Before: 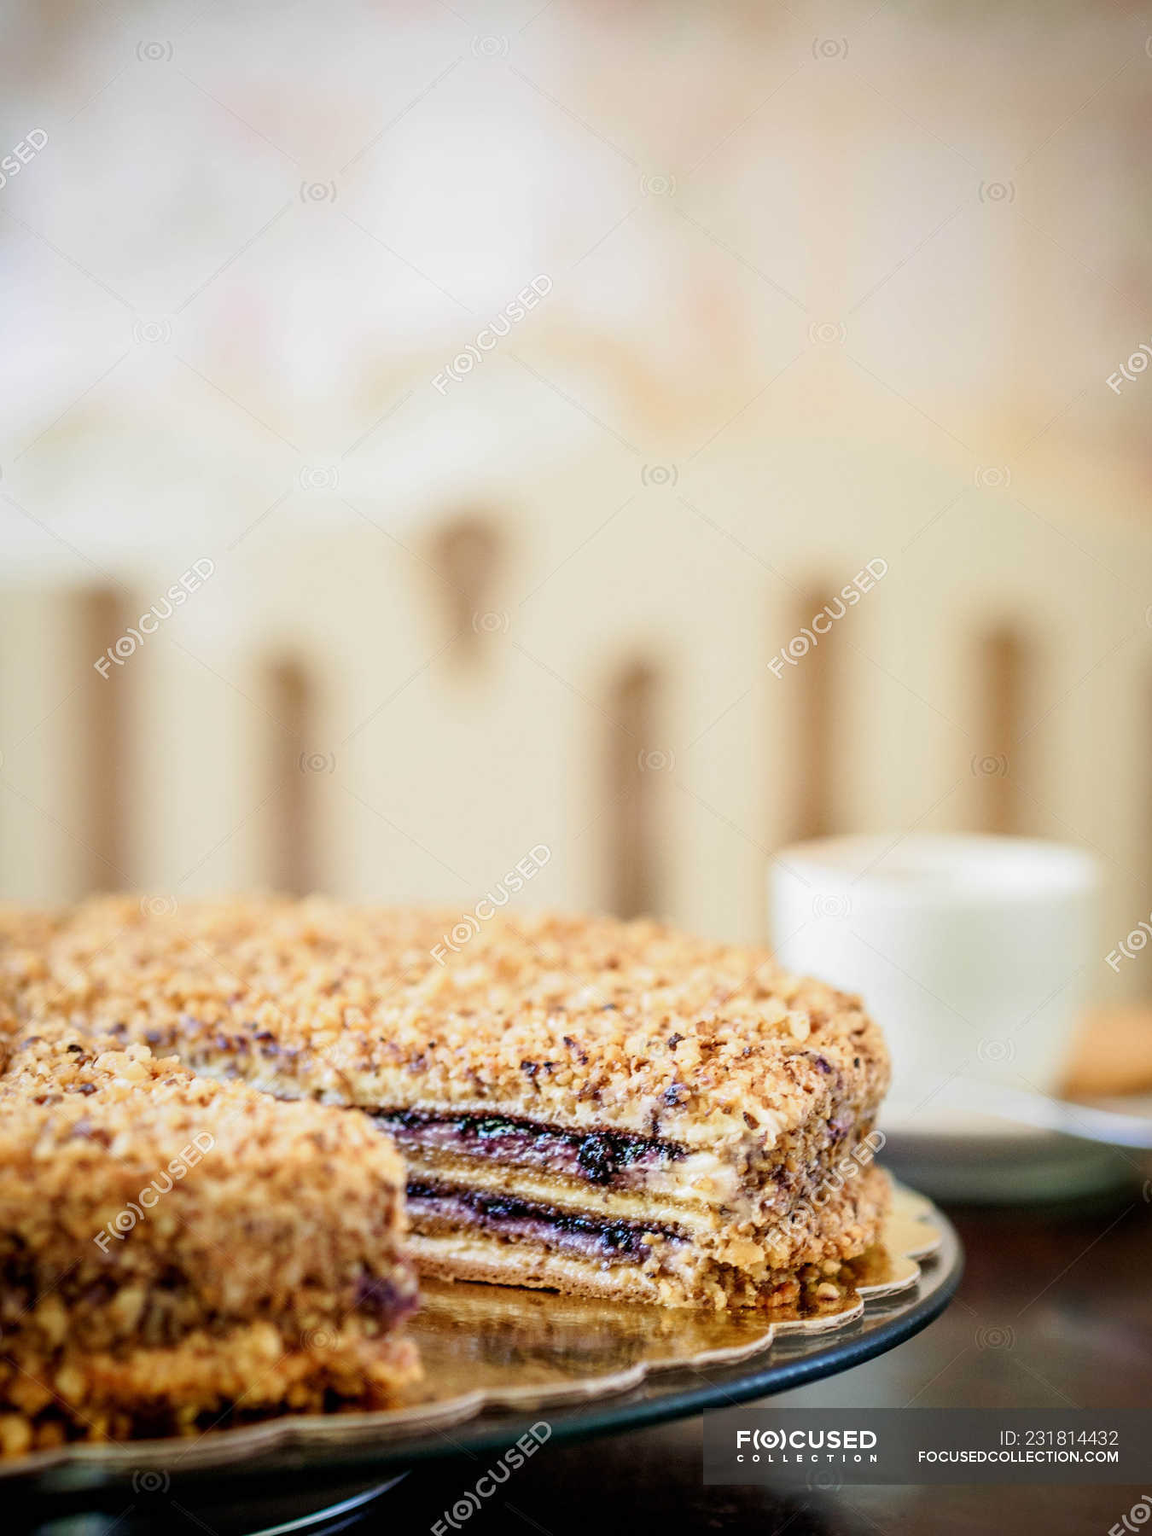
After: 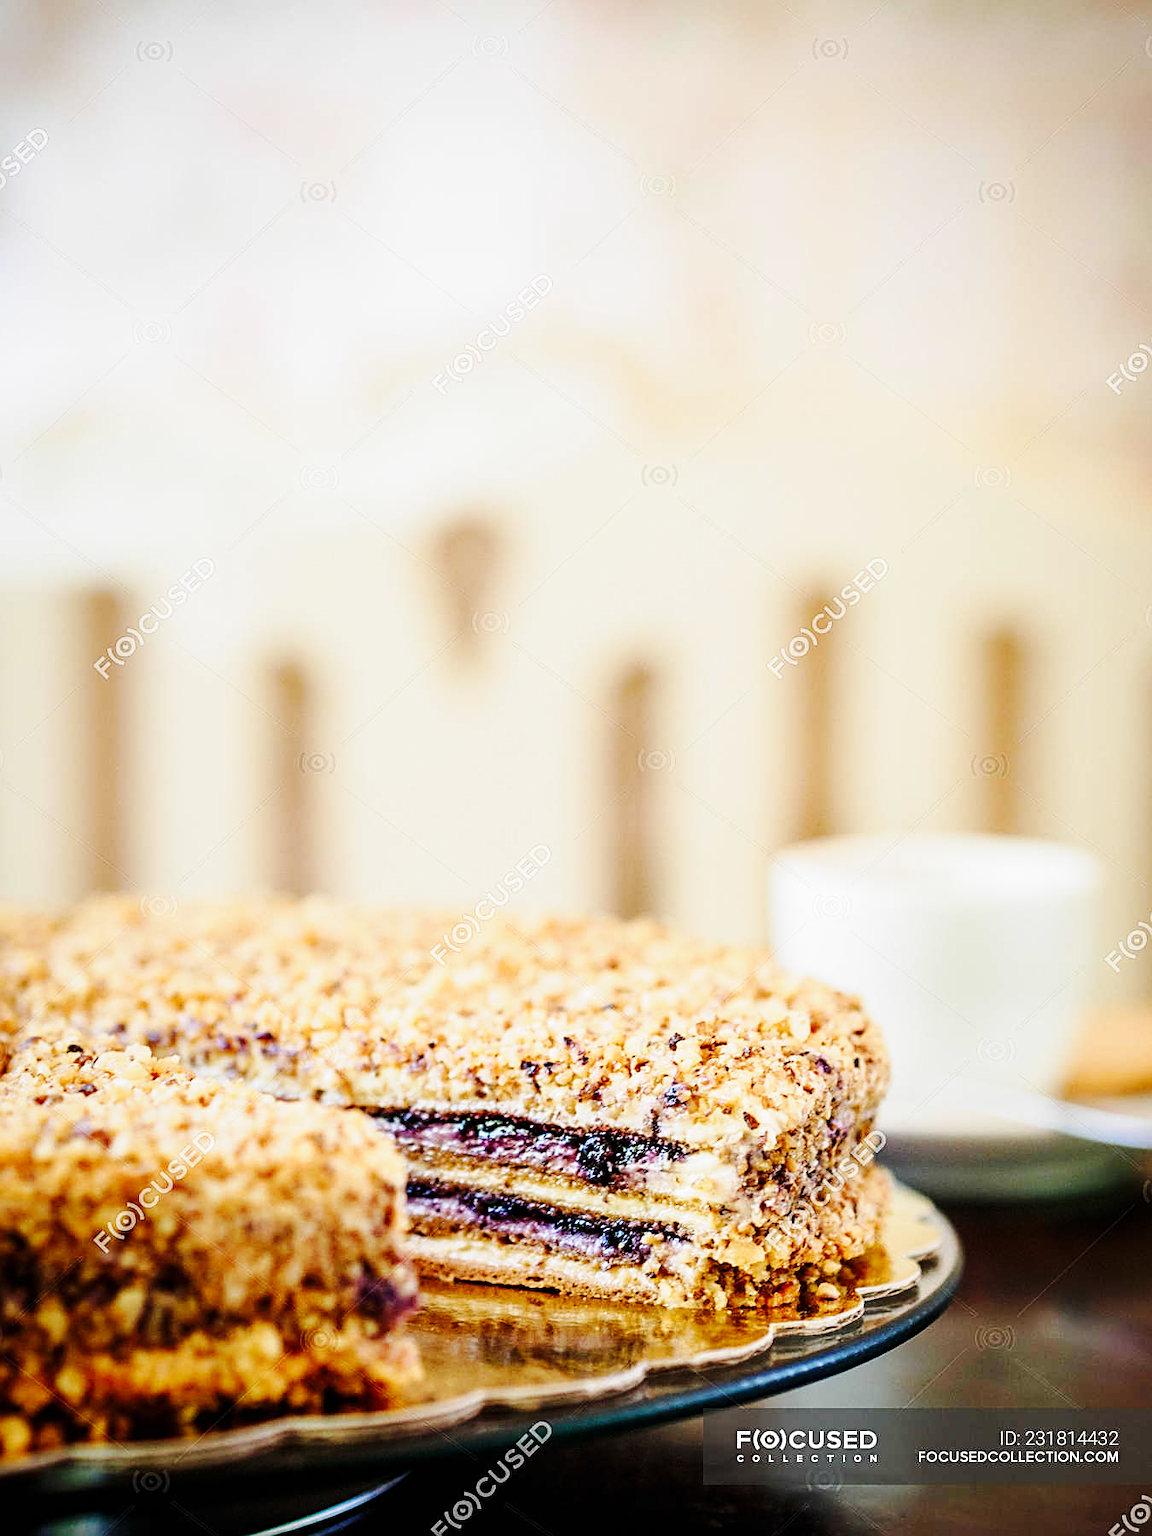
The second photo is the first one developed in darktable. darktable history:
sharpen: amount 0.6
base curve: curves: ch0 [(0, 0) (0.036, 0.025) (0.121, 0.166) (0.206, 0.329) (0.605, 0.79) (1, 1)], preserve colors none
